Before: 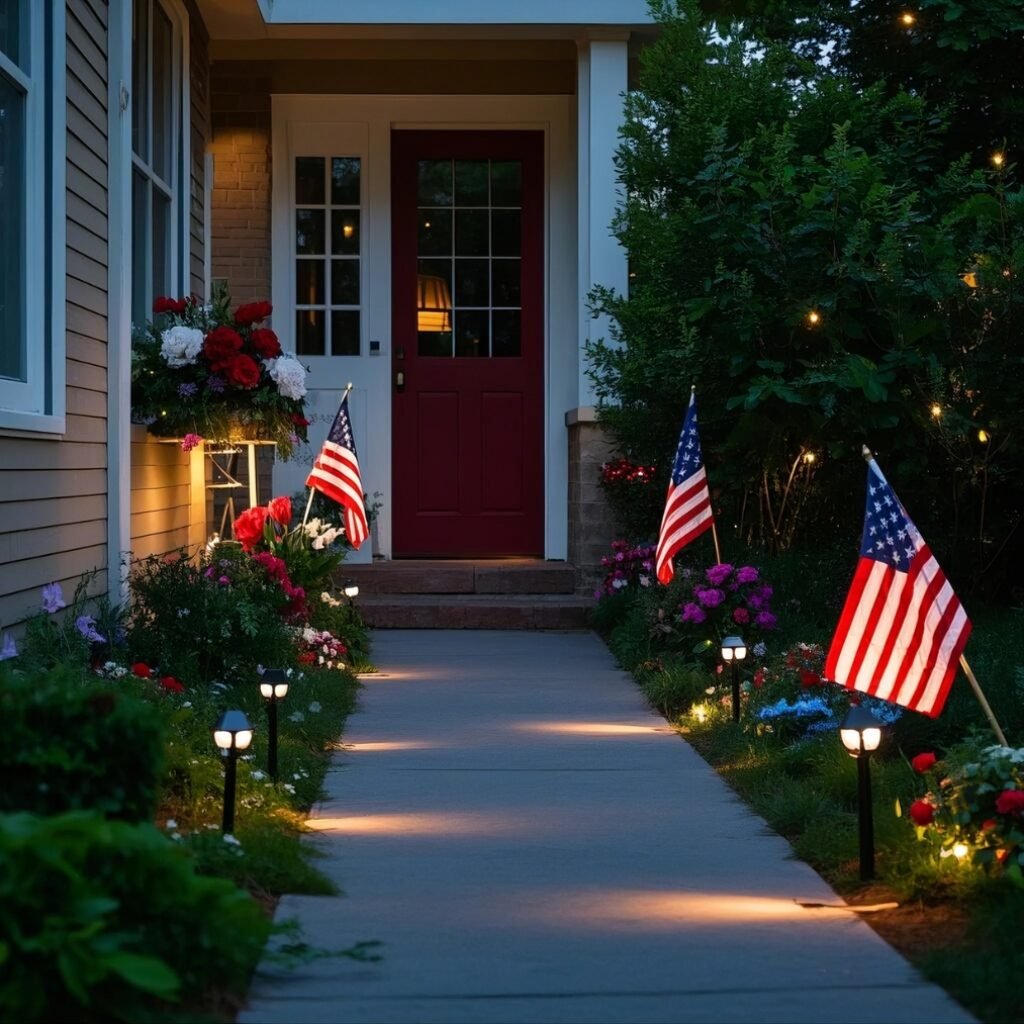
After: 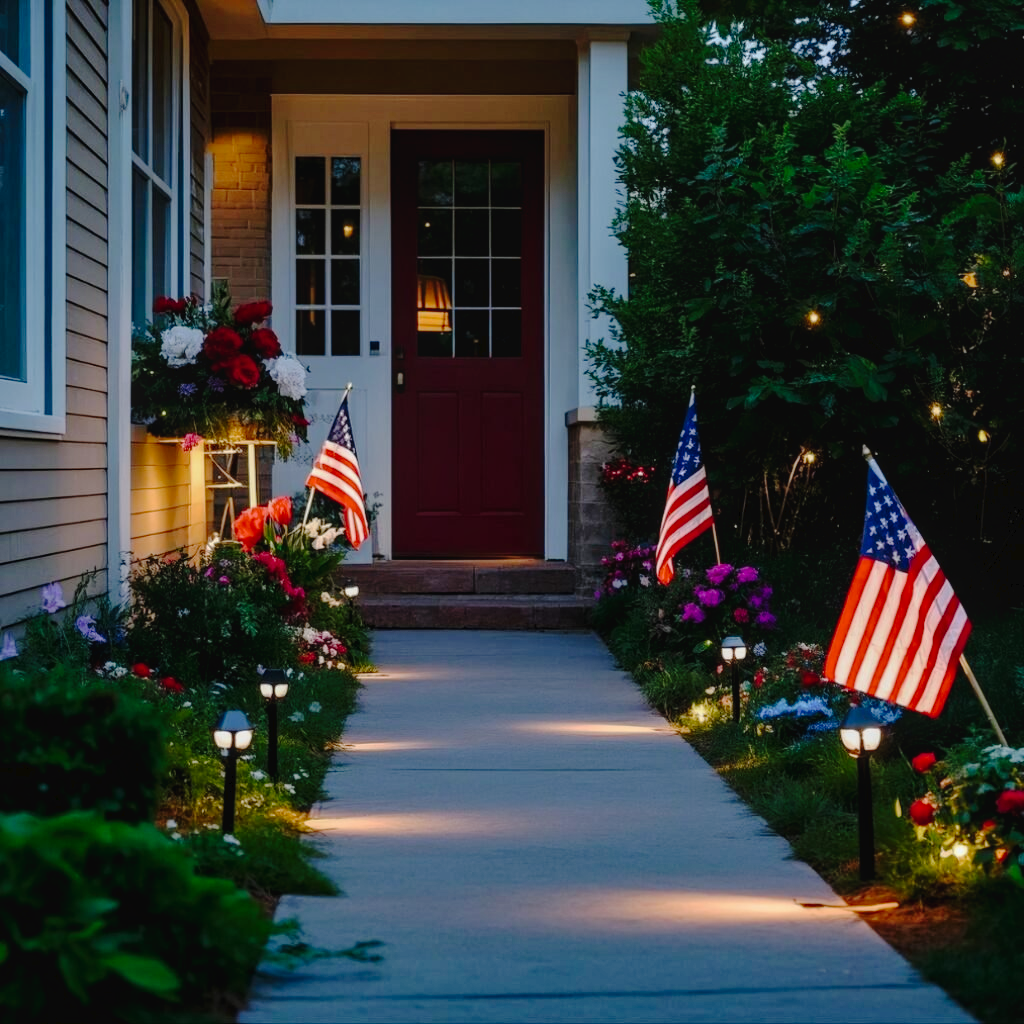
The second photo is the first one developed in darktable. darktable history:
local contrast: detail 110%
tone curve: curves: ch0 [(0, 0) (0.003, 0.021) (0.011, 0.021) (0.025, 0.021) (0.044, 0.033) (0.069, 0.053) (0.1, 0.08) (0.136, 0.114) (0.177, 0.171) (0.224, 0.246) (0.277, 0.332) (0.335, 0.424) (0.399, 0.496) (0.468, 0.561) (0.543, 0.627) (0.623, 0.685) (0.709, 0.741) (0.801, 0.813) (0.898, 0.902) (1, 1)], preserve colors none
